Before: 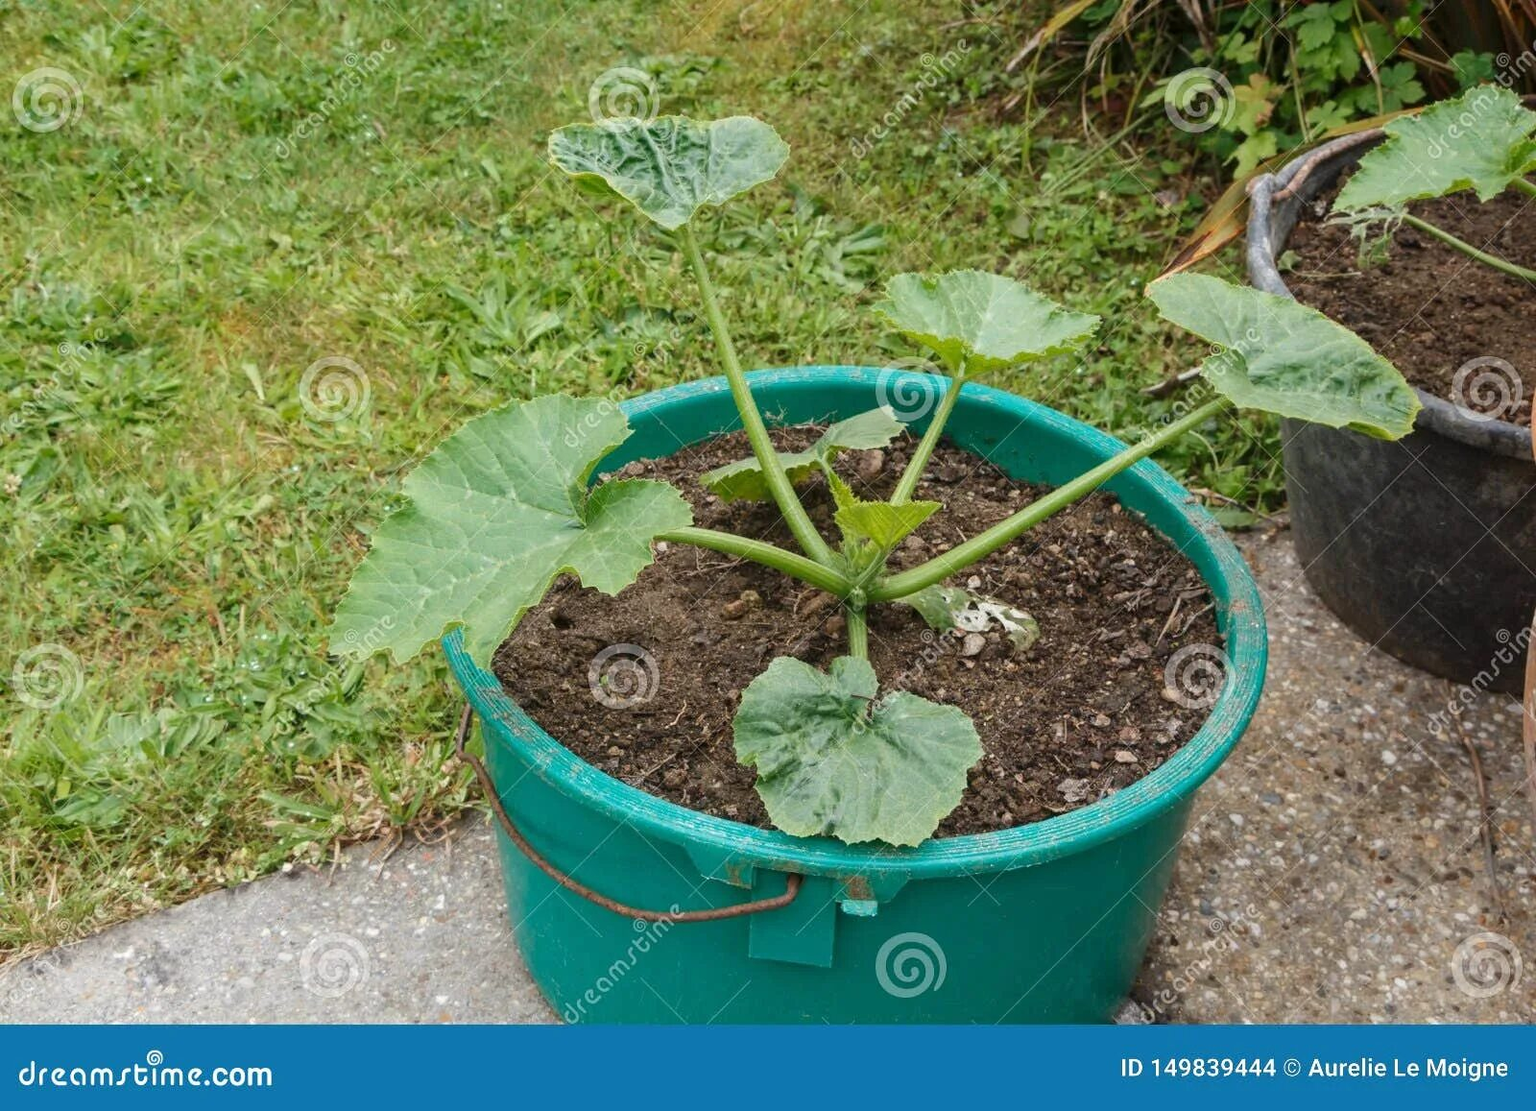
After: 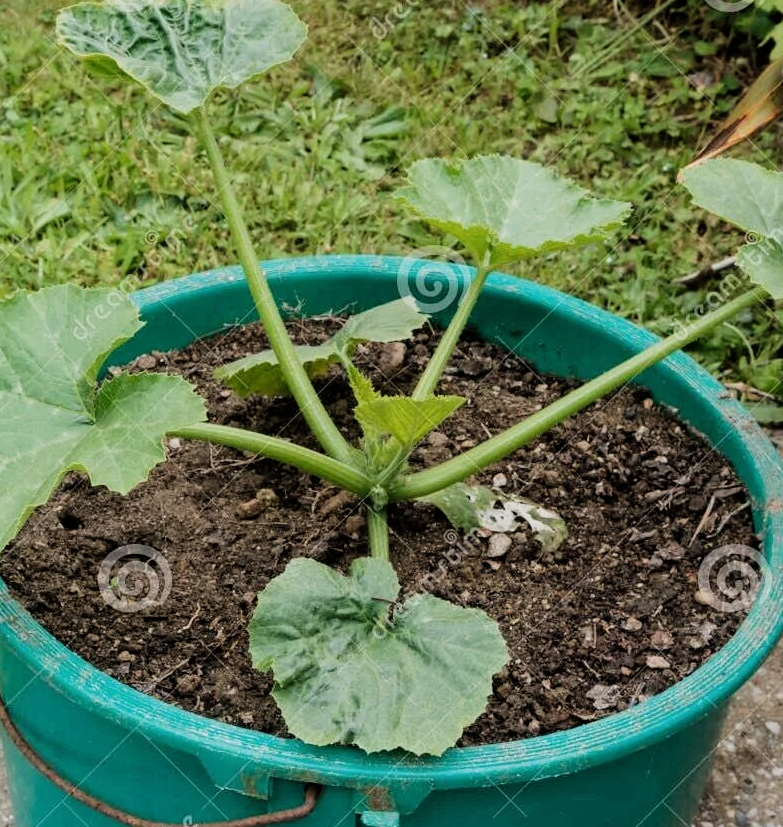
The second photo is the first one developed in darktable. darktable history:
filmic rgb: black relative exposure -5.12 EV, white relative exposure 3.52 EV, hardness 3.17, contrast 1.201, highlights saturation mix -48.6%
crop: left 32.228%, top 10.927%, right 18.8%, bottom 17.566%
